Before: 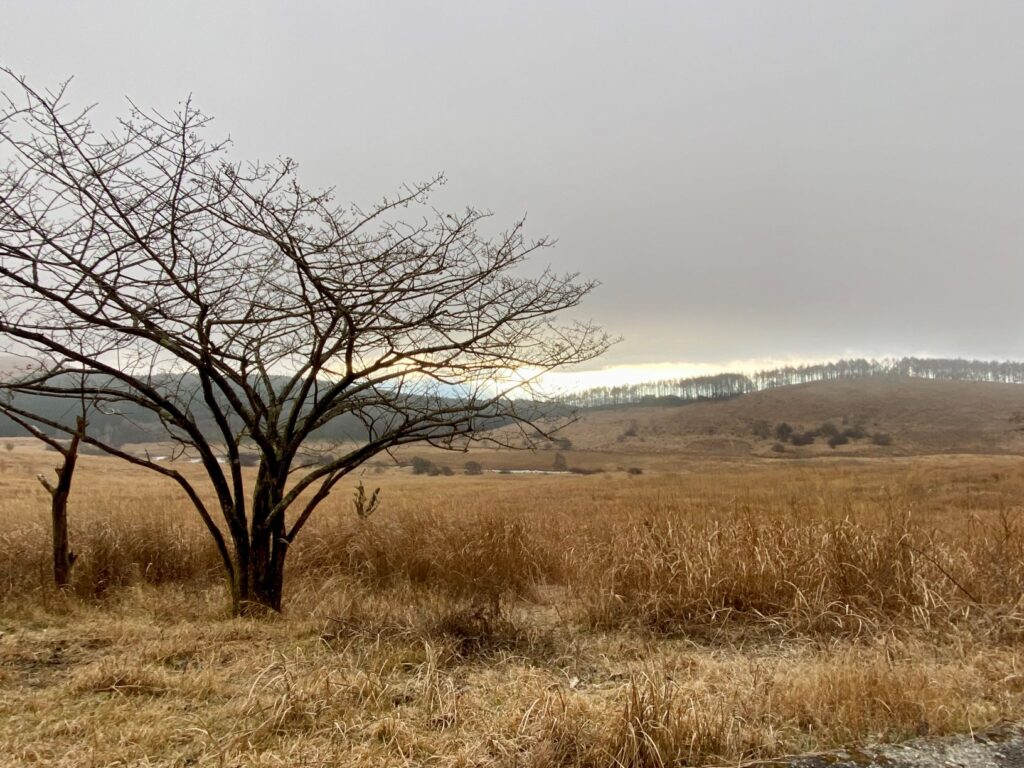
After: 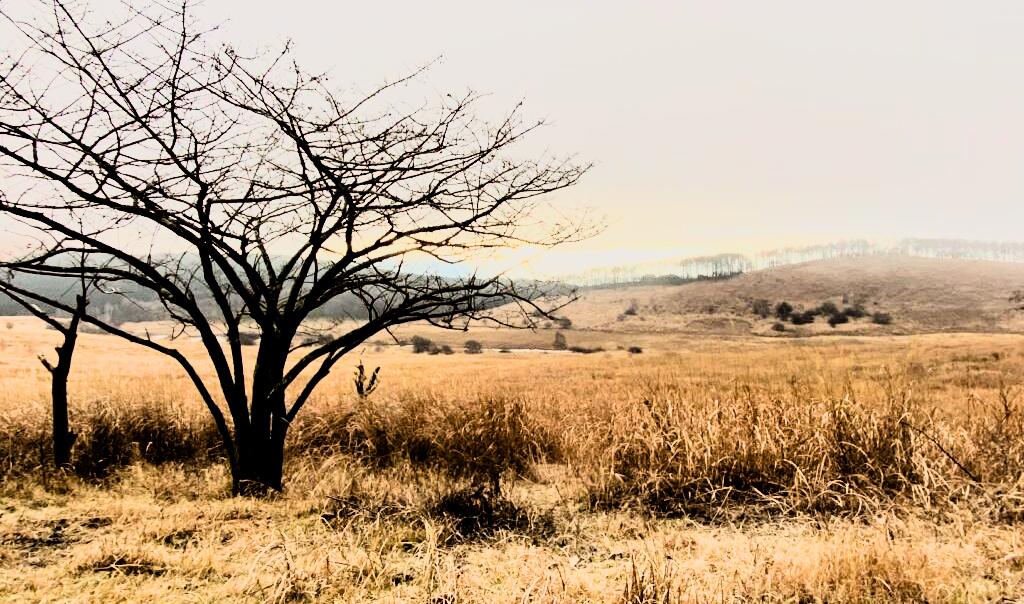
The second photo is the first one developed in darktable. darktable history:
filmic rgb: hardness 4.17, contrast 1.364, color science v6 (2022)
rgb curve: curves: ch0 [(0, 0) (0.21, 0.15) (0.24, 0.21) (0.5, 0.75) (0.75, 0.96) (0.89, 0.99) (1, 1)]; ch1 [(0, 0.02) (0.21, 0.13) (0.25, 0.2) (0.5, 0.67) (0.75, 0.9) (0.89, 0.97) (1, 1)]; ch2 [(0, 0.02) (0.21, 0.13) (0.25, 0.2) (0.5, 0.67) (0.75, 0.9) (0.89, 0.97) (1, 1)], compensate middle gray true
crop and rotate: top 15.774%, bottom 5.506%
color balance rgb: shadows lift › chroma 1%, shadows lift › hue 28.8°, power › hue 60°, highlights gain › chroma 1%, highlights gain › hue 60°, global offset › luminance 0.25%, perceptual saturation grading › highlights -20%, perceptual saturation grading › shadows 20%, perceptual brilliance grading › highlights 5%, perceptual brilliance grading › shadows -10%, global vibrance 19.67%
